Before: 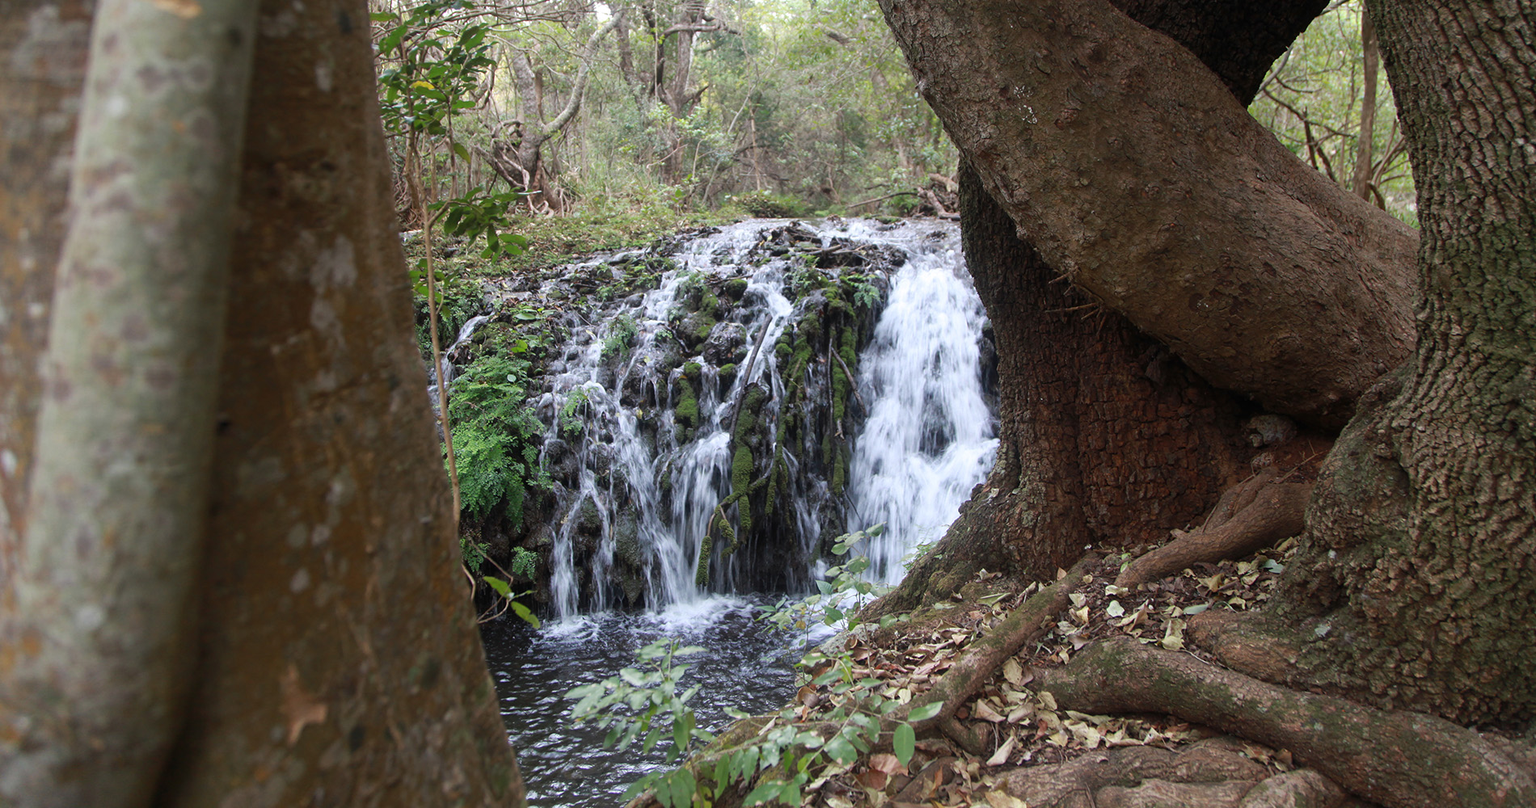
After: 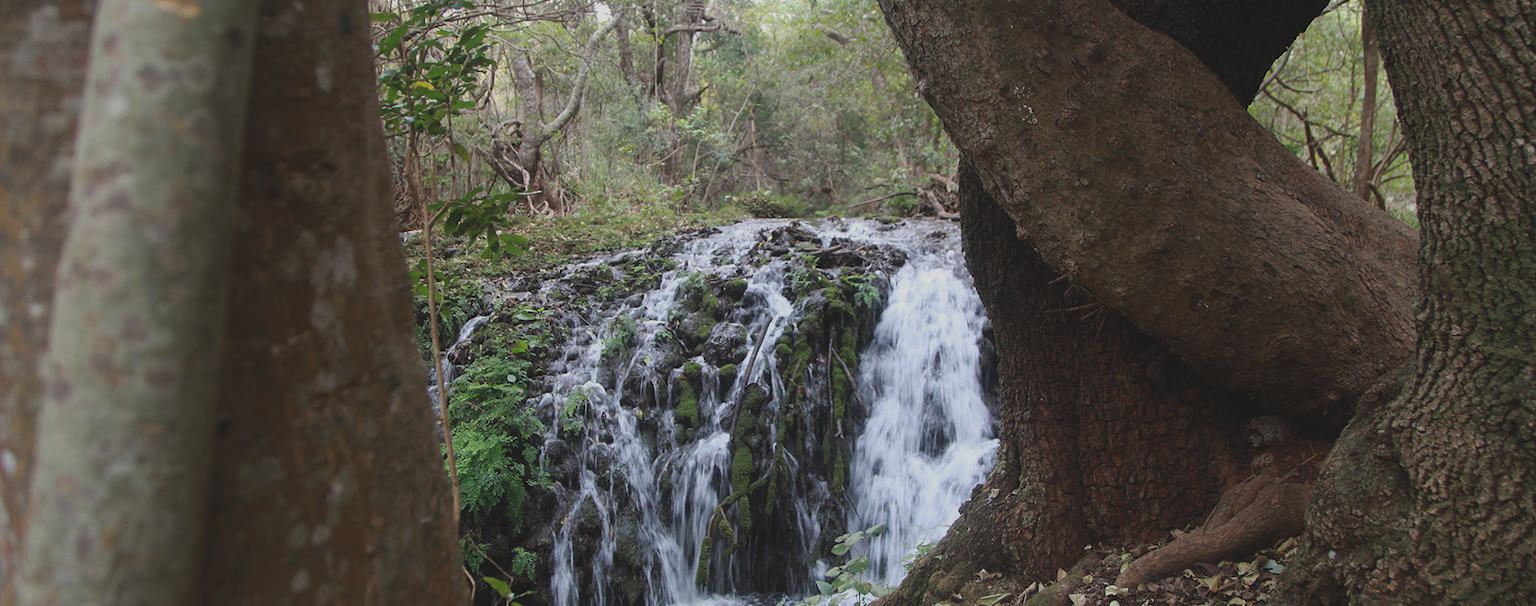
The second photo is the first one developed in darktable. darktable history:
crop: bottom 24.987%
exposure: black level correction -0.015, exposure -0.529 EV, compensate exposure bias true, compensate highlight preservation false
